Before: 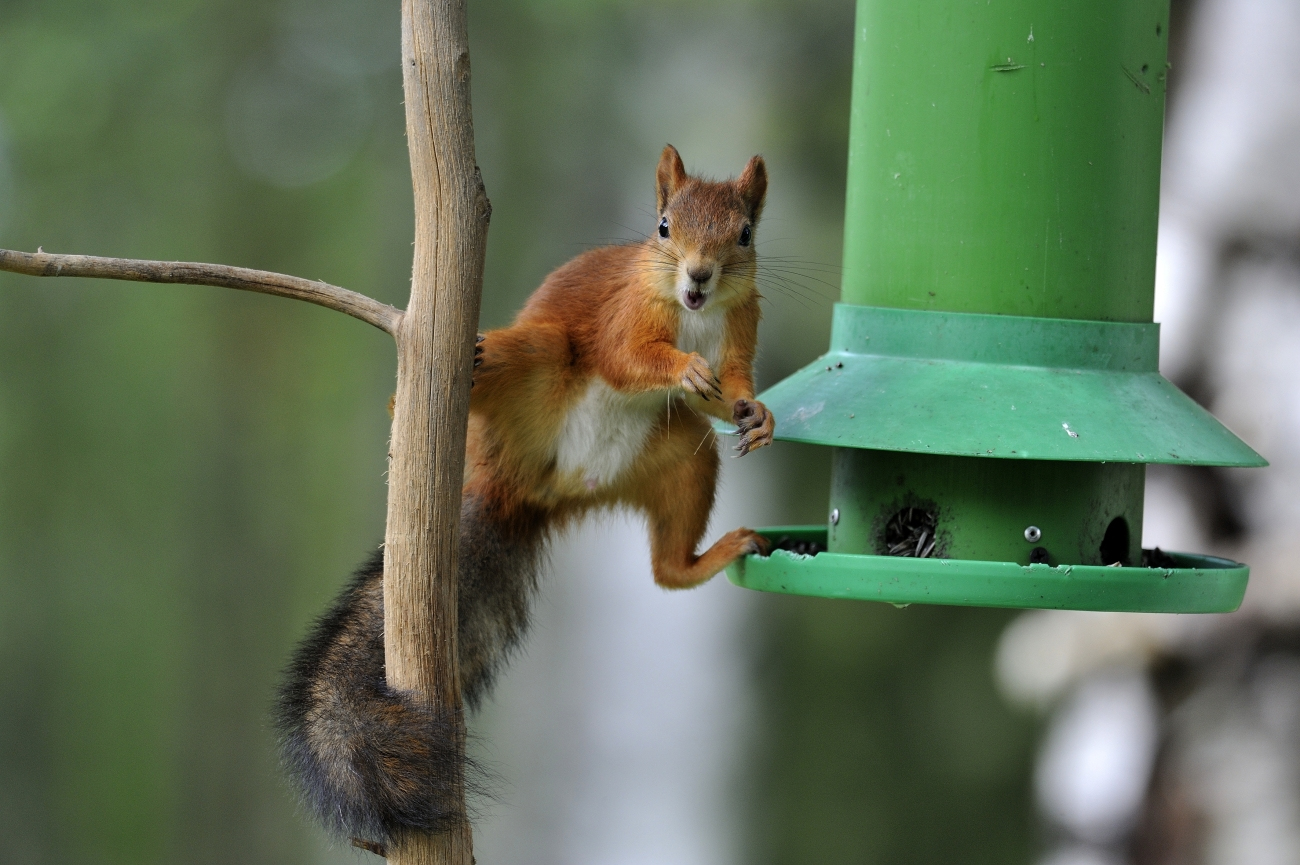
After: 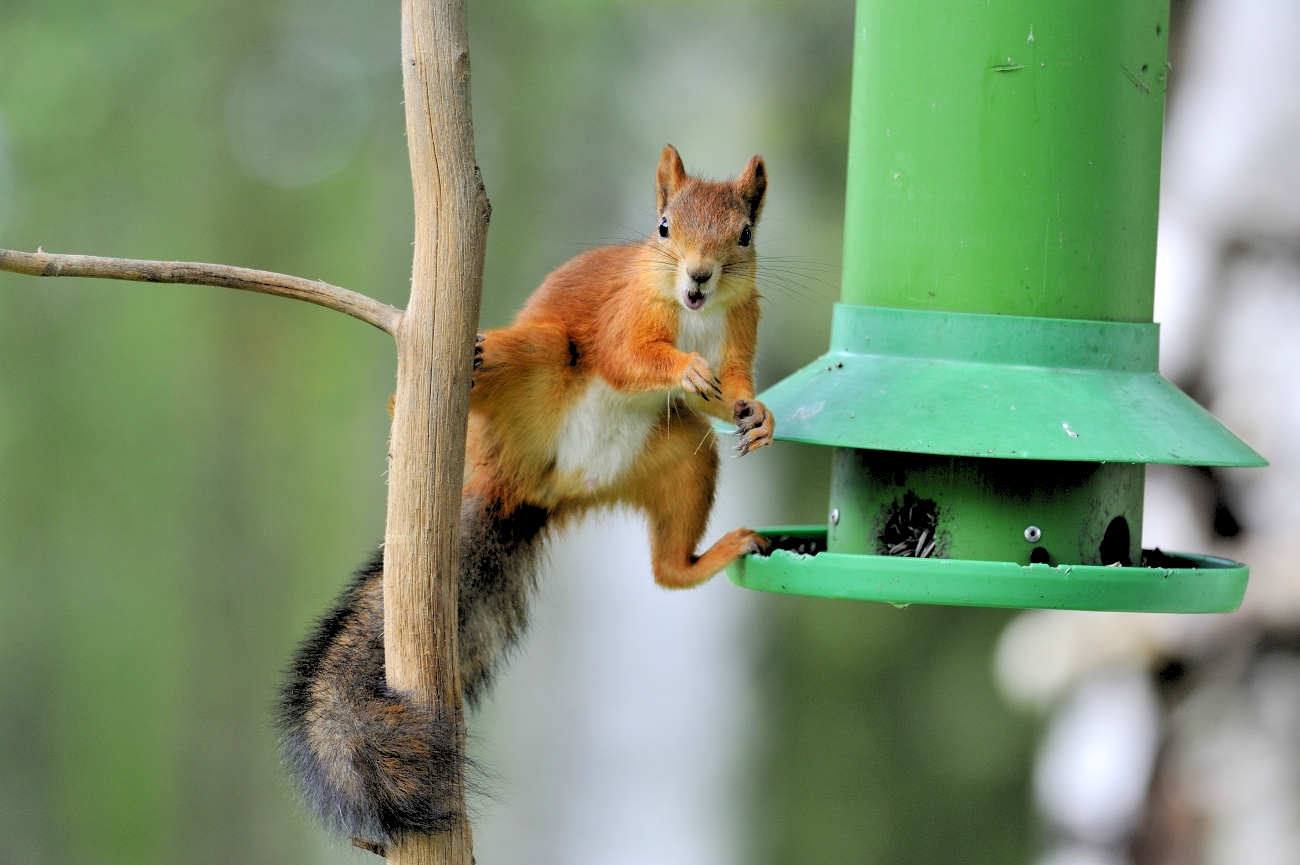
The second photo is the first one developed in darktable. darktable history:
levels: levels [0.093, 0.434, 0.988]
